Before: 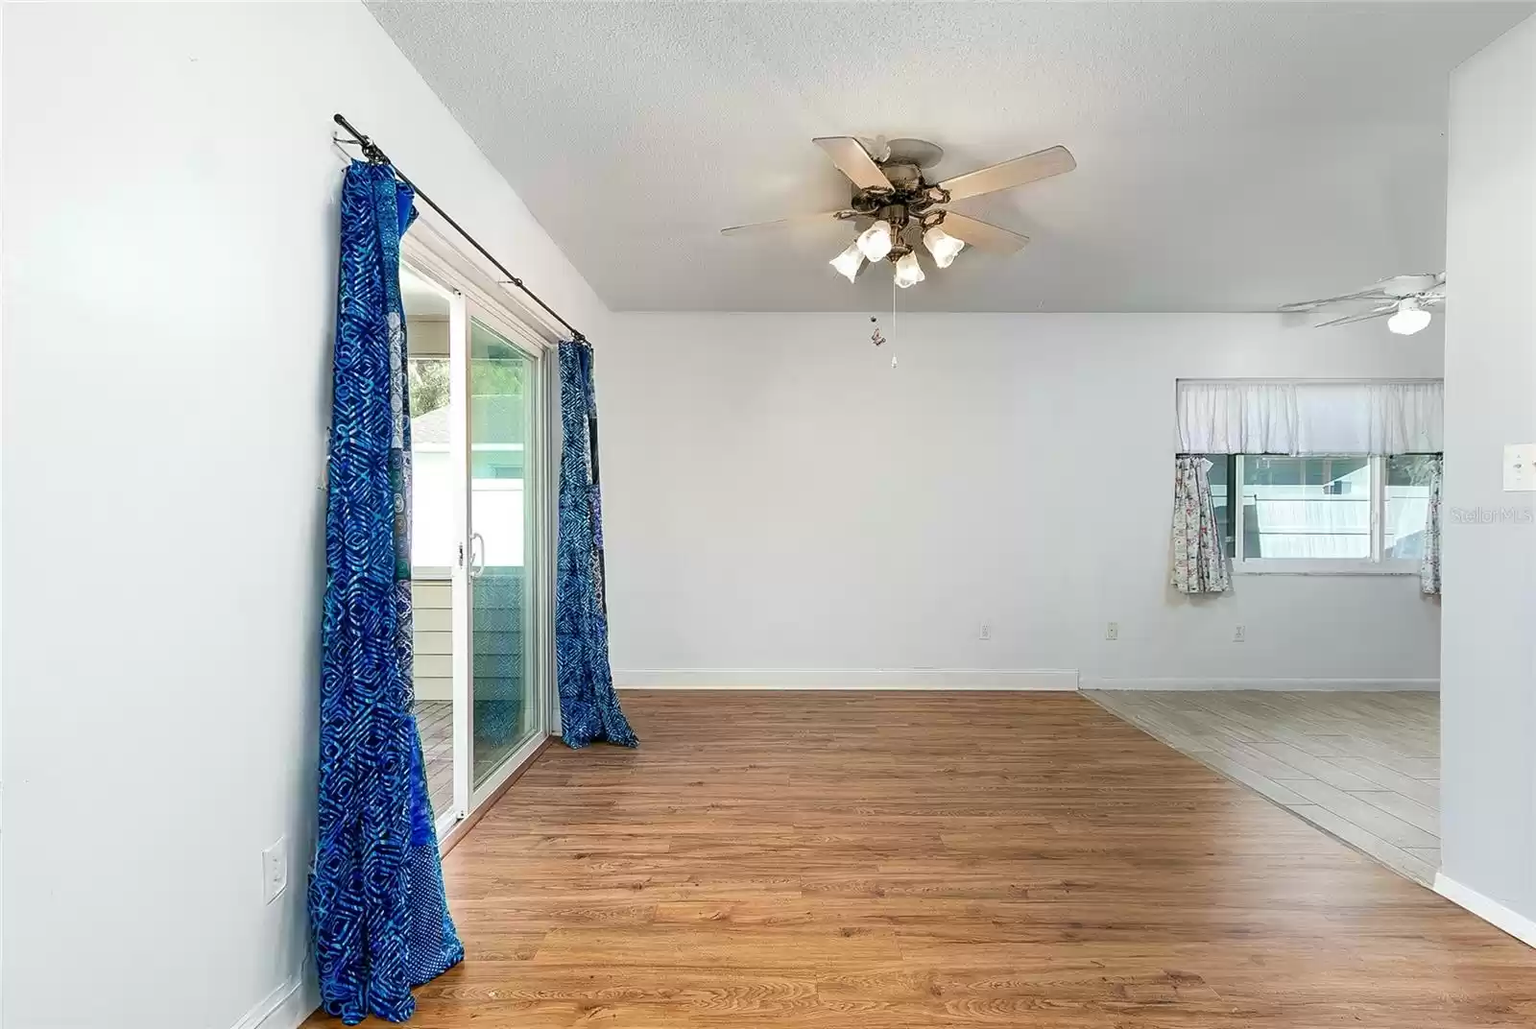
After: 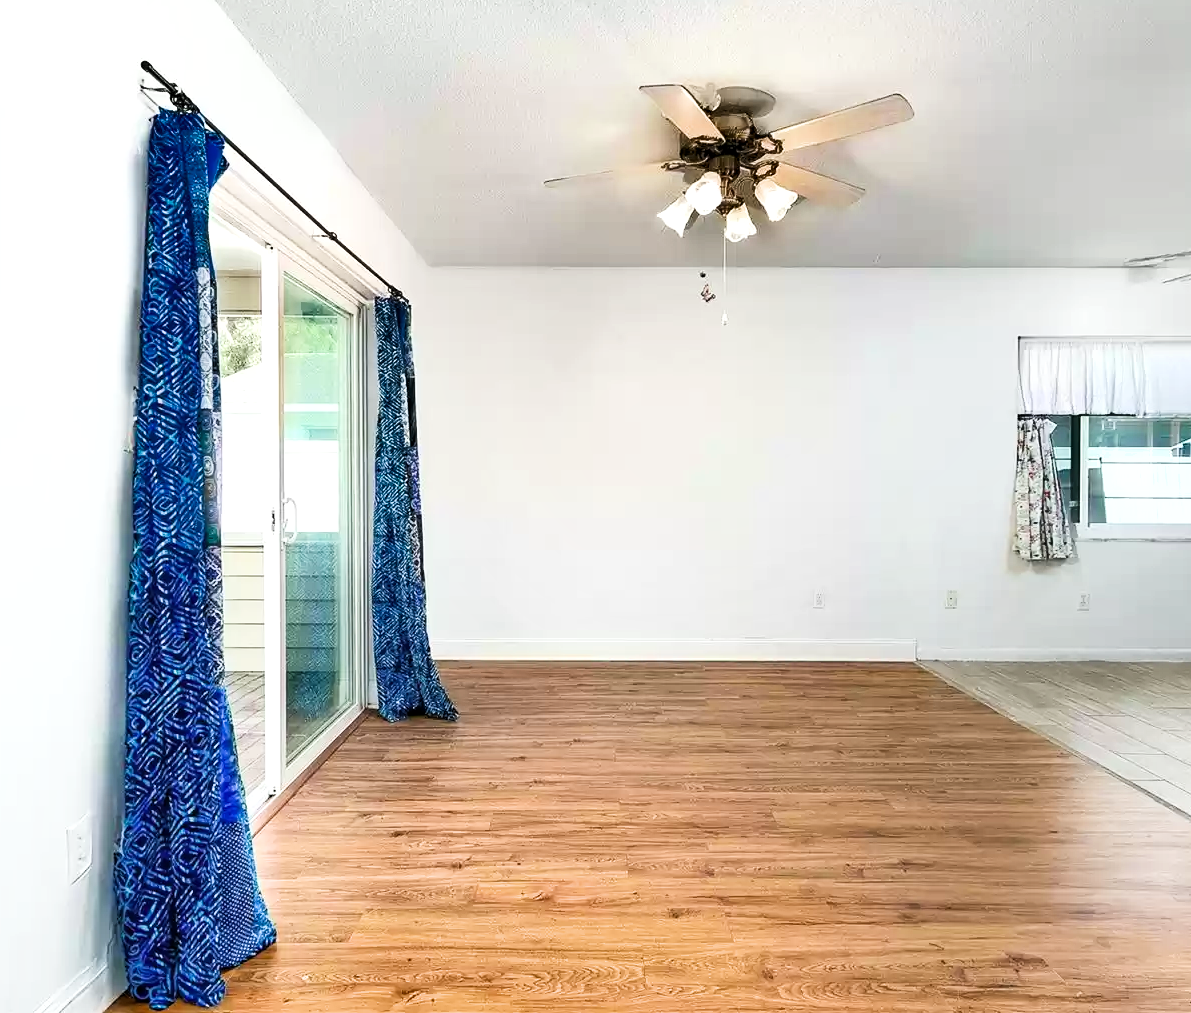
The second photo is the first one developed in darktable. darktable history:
shadows and highlights: shadows 11.13, white point adjustment 1.34, soften with gaussian
exposure: black level correction 0, exposure 0.895 EV, compensate exposure bias true, compensate highlight preservation false
crop and rotate: left 12.946%, top 5.426%, right 12.567%
filmic rgb: black relative exposure -11.85 EV, white relative exposure 5.4 EV, threshold 3 EV, hardness 4.47, latitude 49.21%, contrast 1.142, enable highlight reconstruction true
